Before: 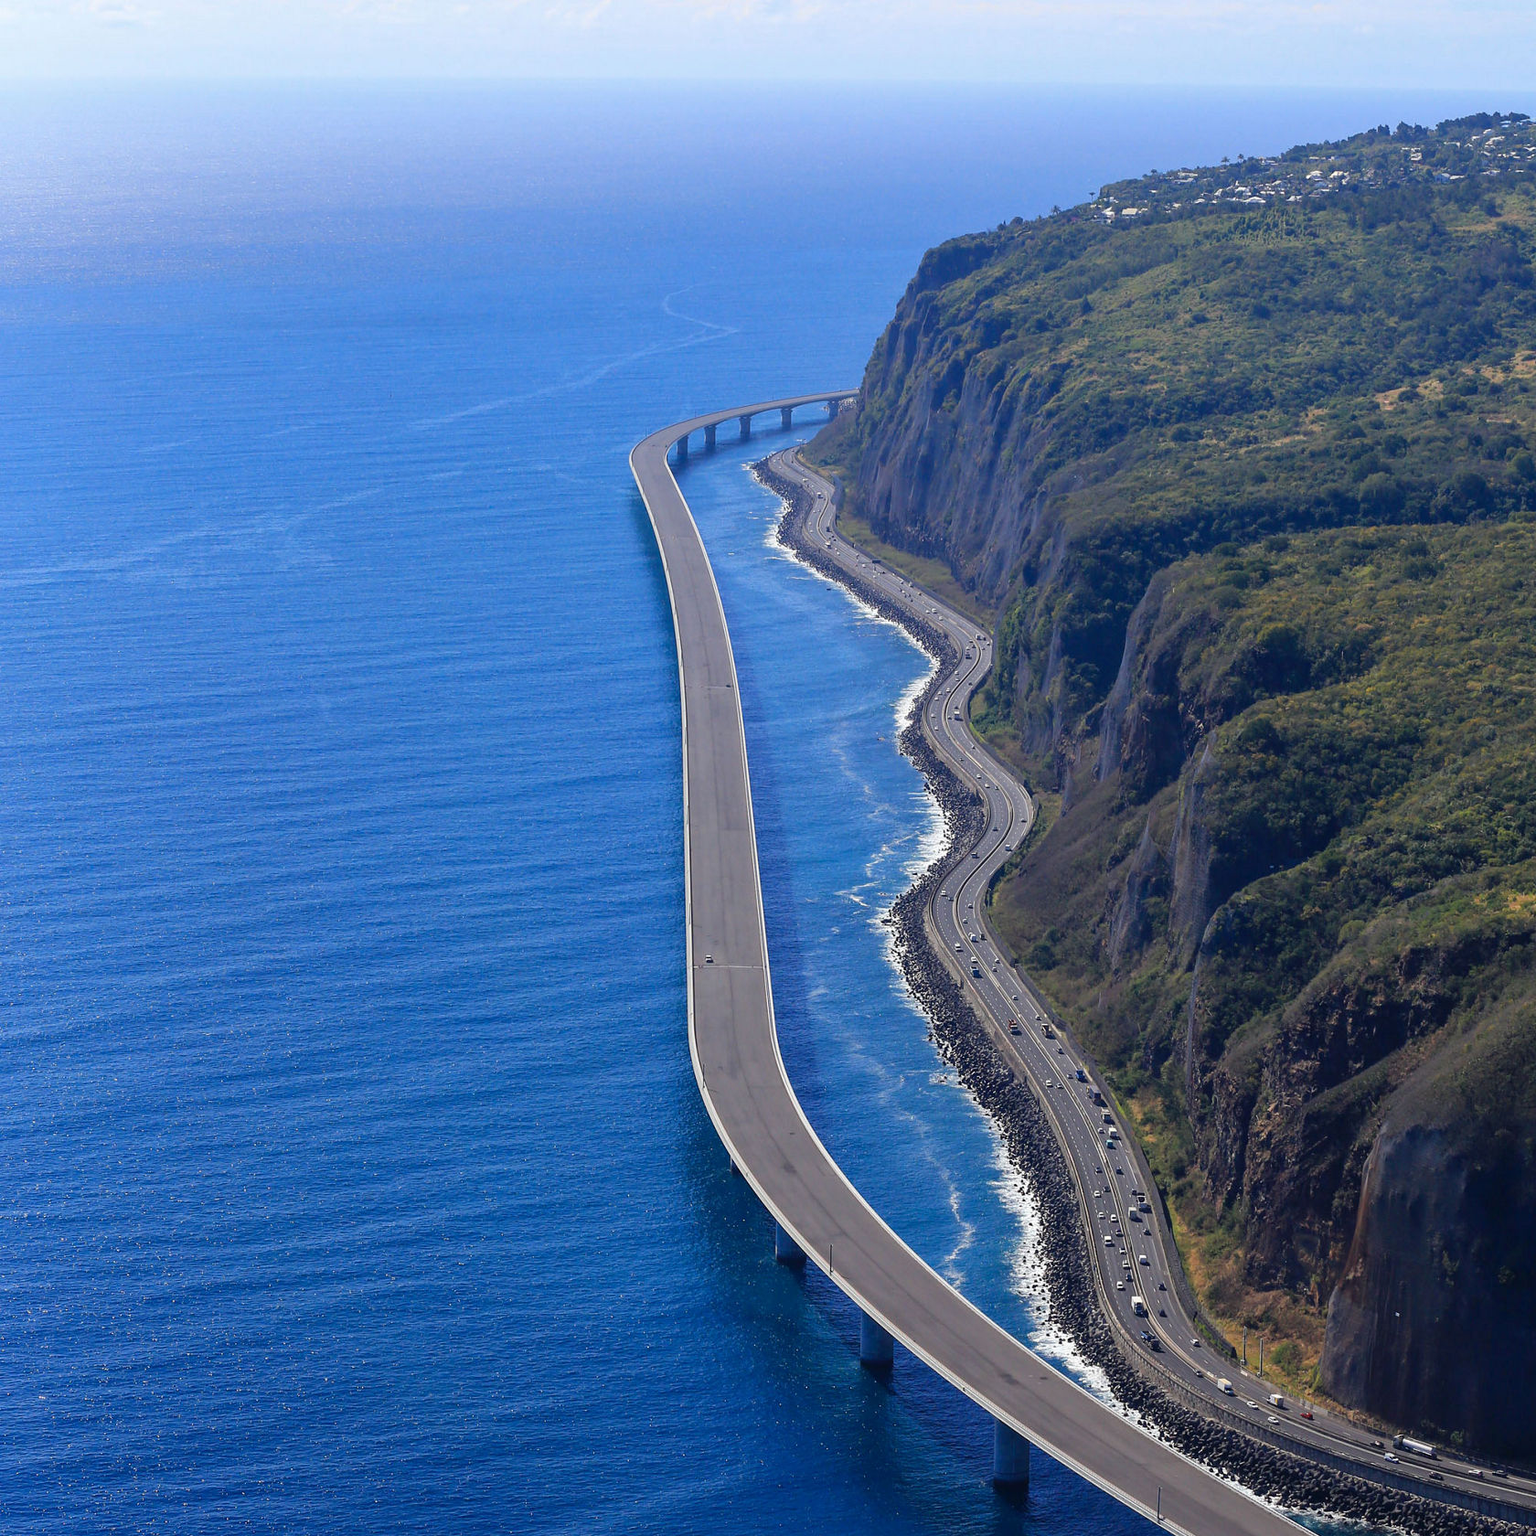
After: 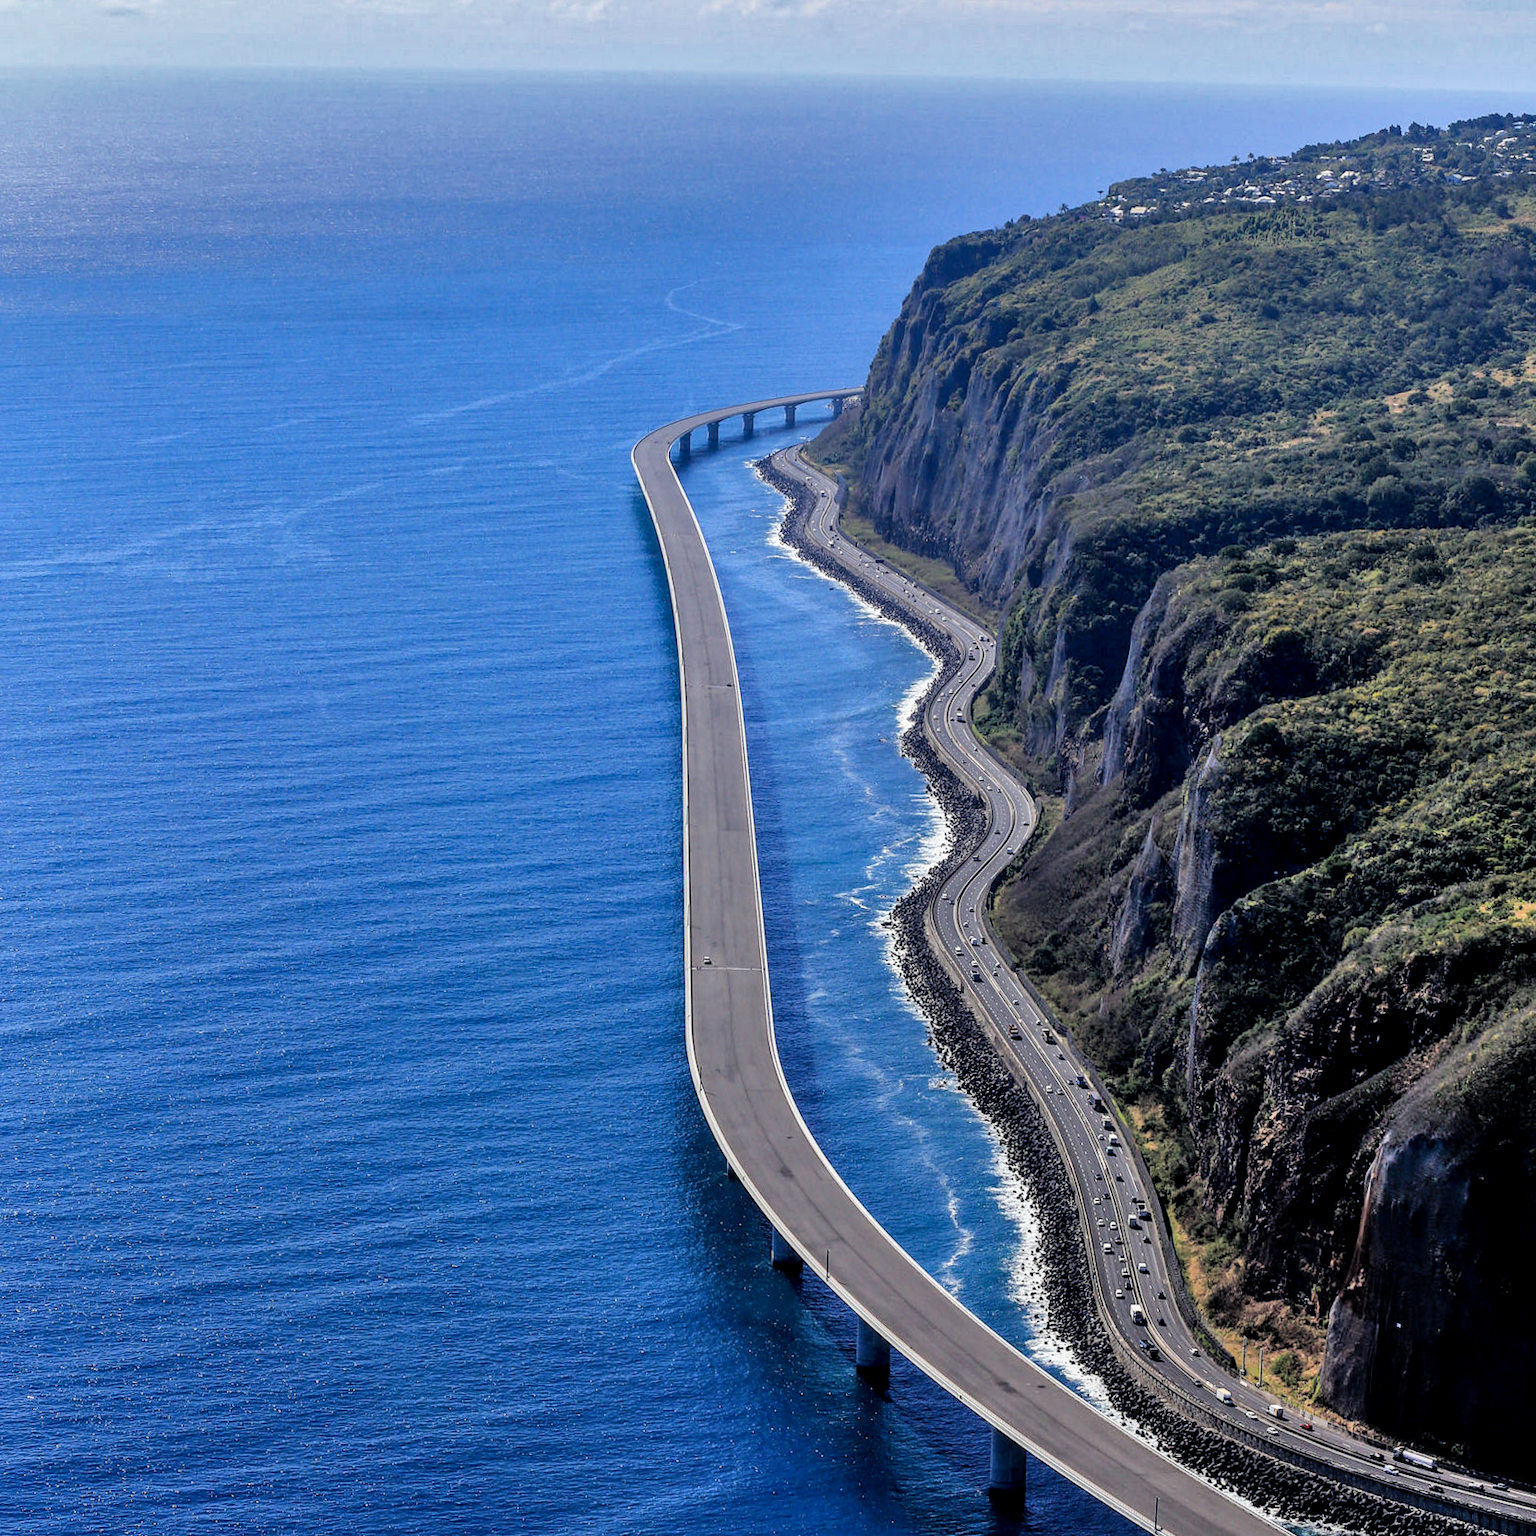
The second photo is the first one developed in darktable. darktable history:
crop and rotate: angle -0.5°
local contrast: on, module defaults
shadows and highlights: white point adjustment 0.1, highlights -70, soften with gaussian
filmic rgb: black relative exposure -3.72 EV, white relative exposure 2.77 EV, dynamic range scaling -5.32%, hardness 3.03
